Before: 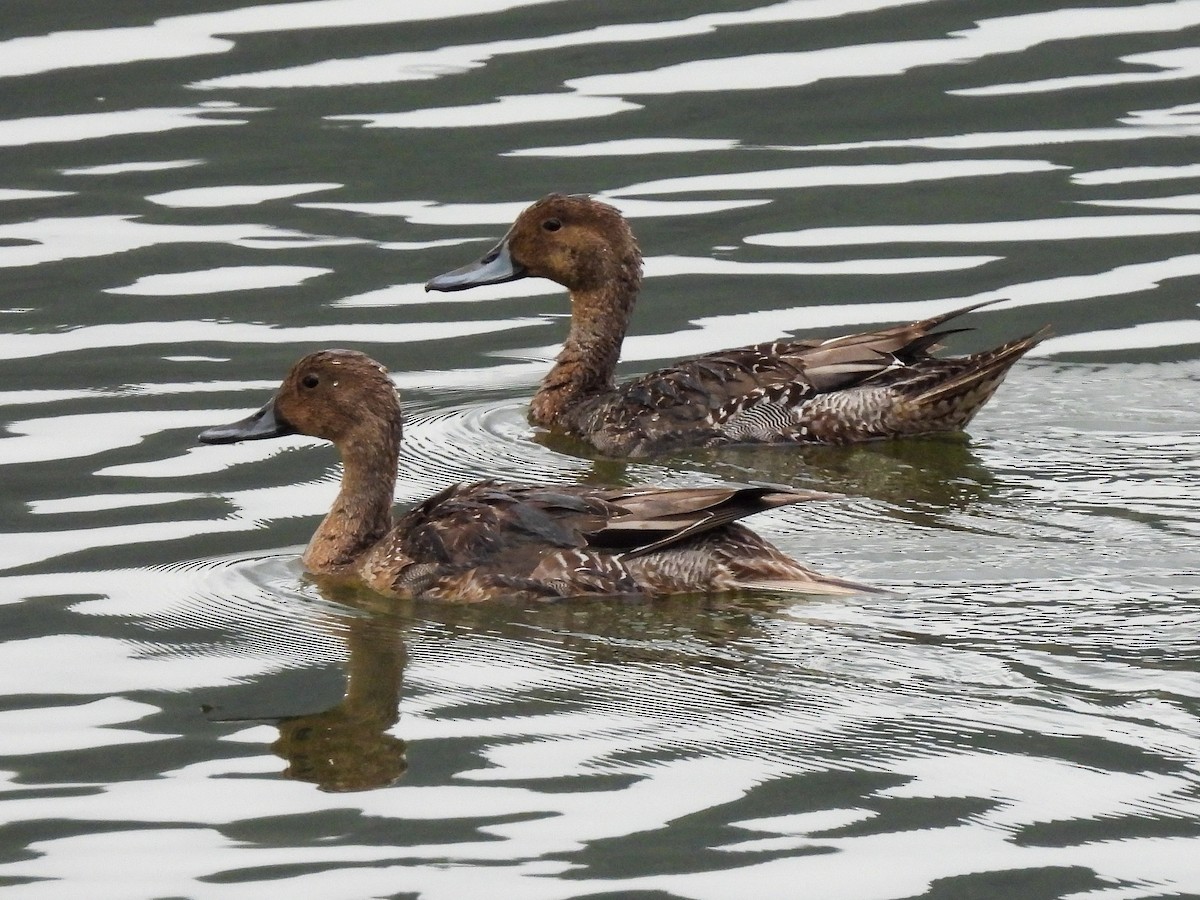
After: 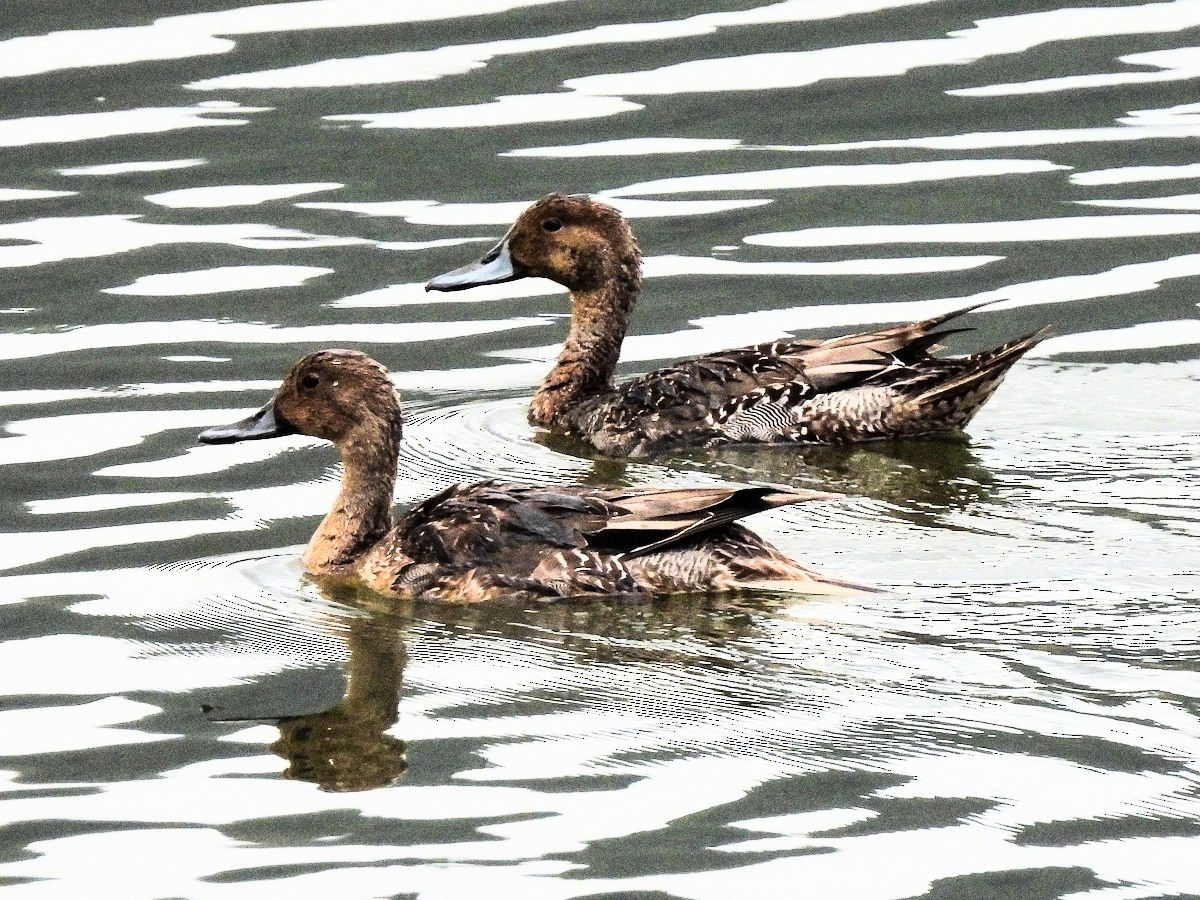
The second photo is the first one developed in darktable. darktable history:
grain: strength 49.07%
rgb curve: curves: ch0 [(0, 0) (0.21, 0.15) (0.24, 0.21) (0.5, 0.75) (0.75, 0.96) (0.89, 0.99) (1, 1)]; ch1 [(0, 0.02) (0.21, 0.13) (0.25, 0.2) (0.5, 0.67) (0.75, 0.9) (0.89, 0.97) (1, 1)]; ch2 [(0, 0.02) (0.21, 0.13) (0.25, 0.2) (0.5, 0.67) (0.75, 0.9) (0.89, 0.97) (1, 1)], compensate middle gray true
